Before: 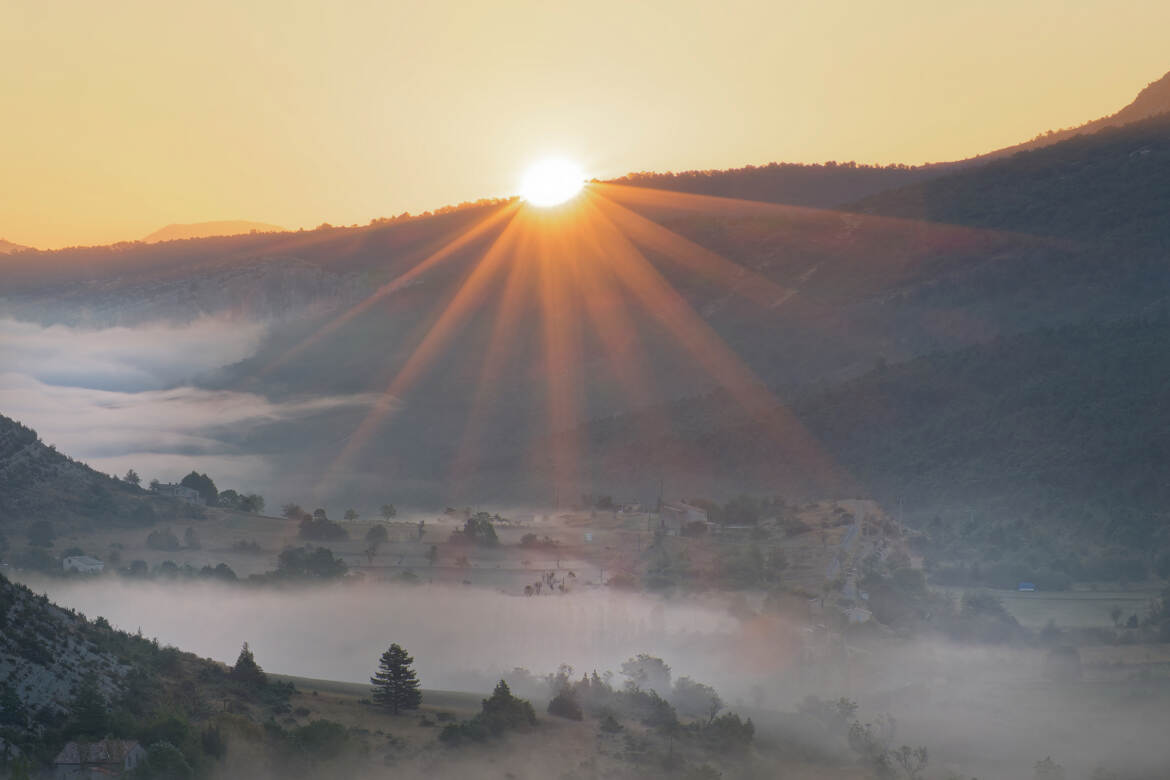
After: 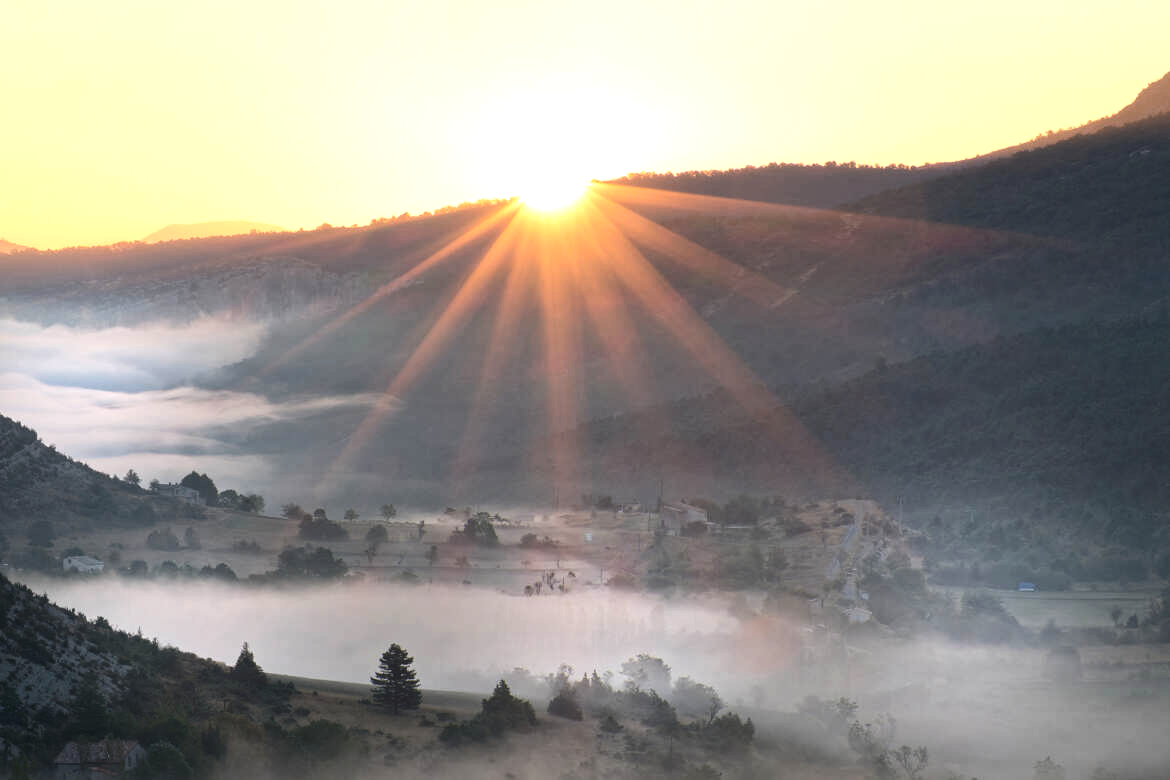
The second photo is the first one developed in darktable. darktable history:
tone equalizer: -8 EV -1.12 EV, -7 EV -0.983 EV, -6 EV -0.901 EV, -5 EV -0.589 EV, -3 EV 0.61 EV, -2 EV 0.867 EV, -1 EV 1 EV, +0 EV 1.08 EV, edges refinement/feathering 500, mask exposure compensation -1.57 EV, preserve details no
